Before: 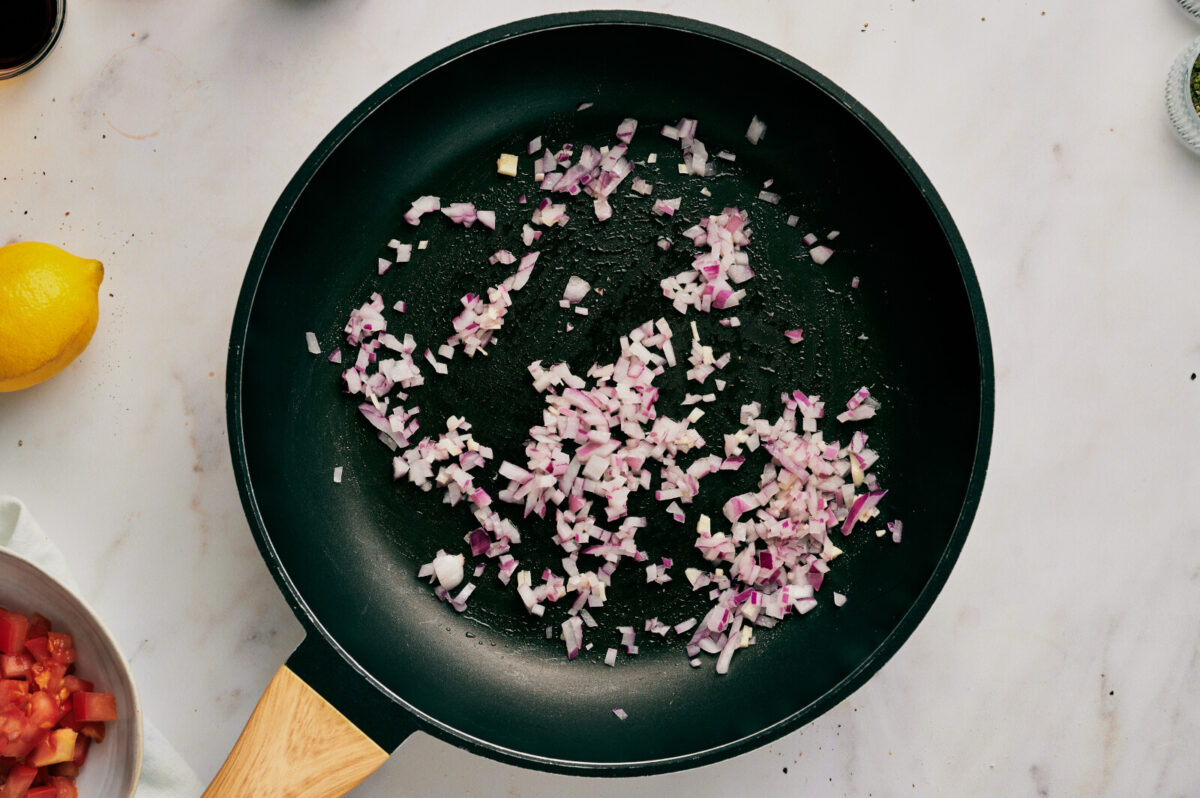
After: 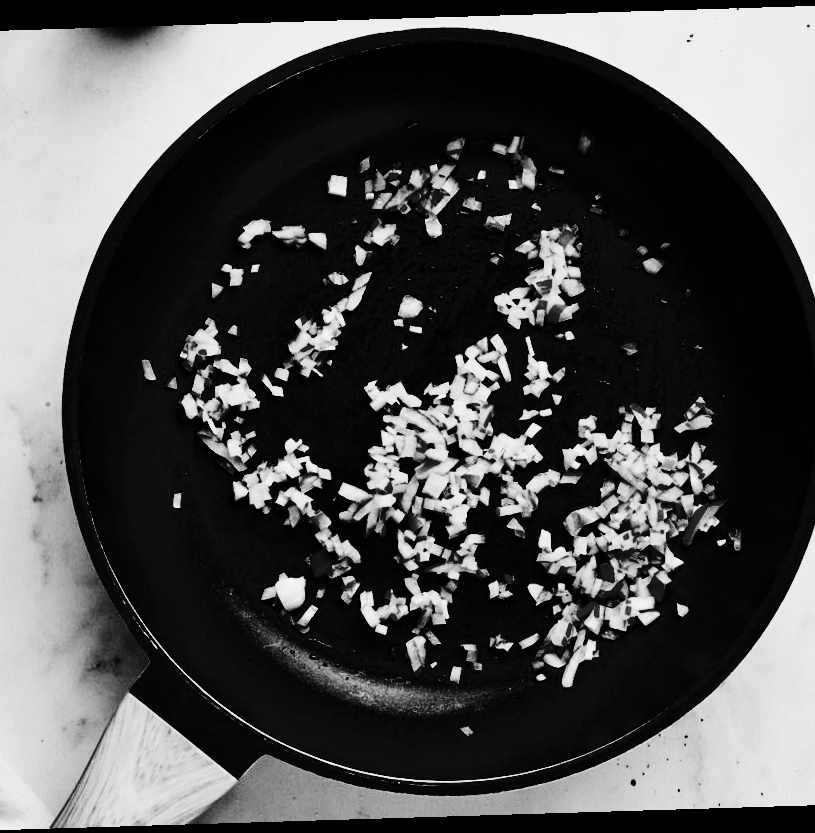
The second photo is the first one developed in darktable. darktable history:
rotate and perspective: rotation -1.75°, automatic cropping off
velvia: on, module defaults
tone equalizer: on, module defaults
crop and rotate: left 14.385%, right 18.948%
contrast brightness saturation: contrast 0.77, brightness -1, saturation 1
monochrome: a -6.99, b 35.61, size 1.4
